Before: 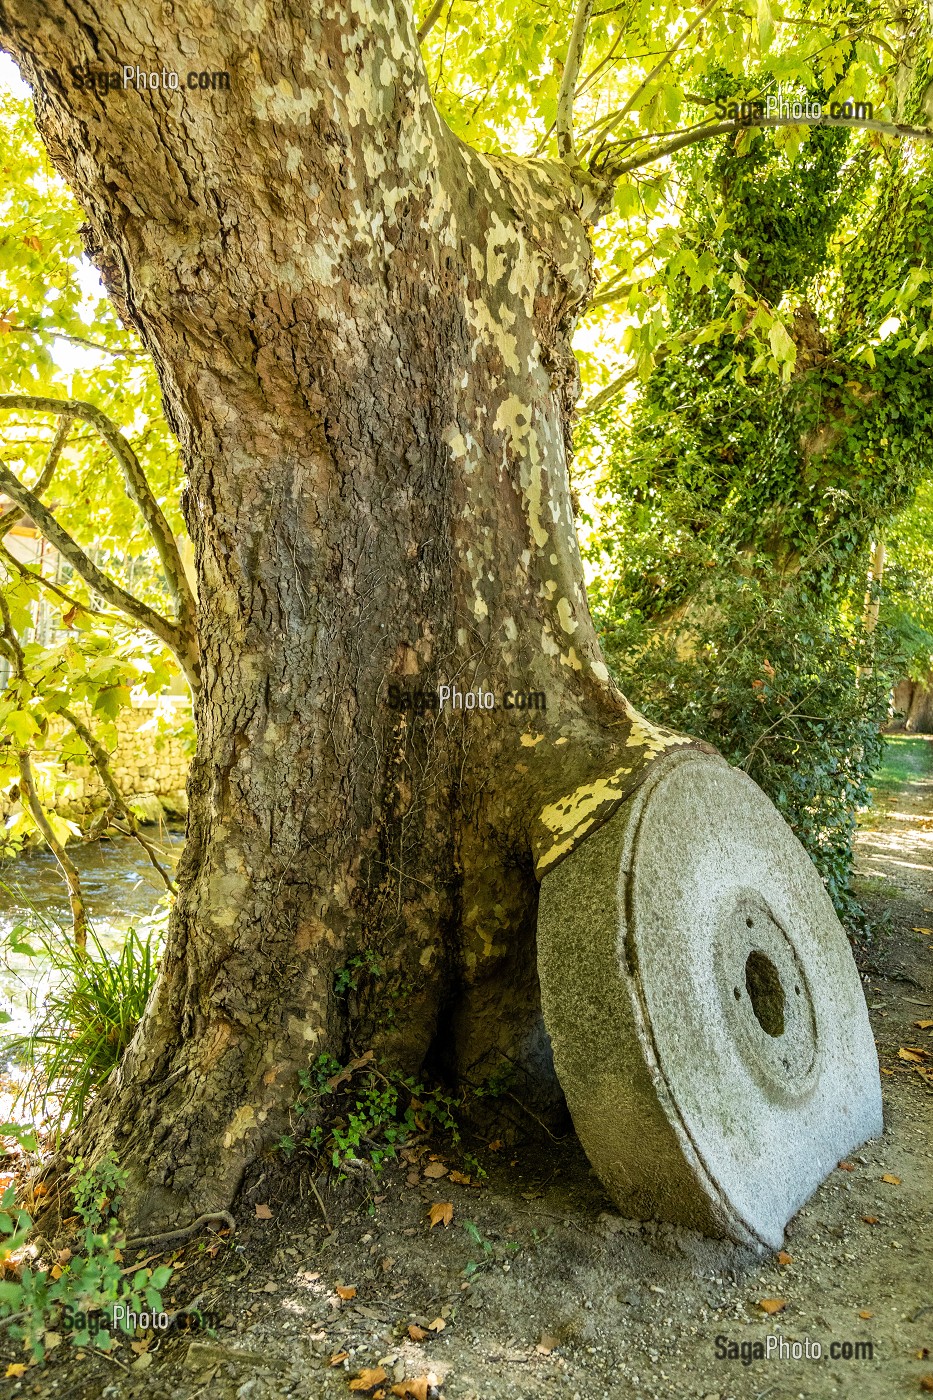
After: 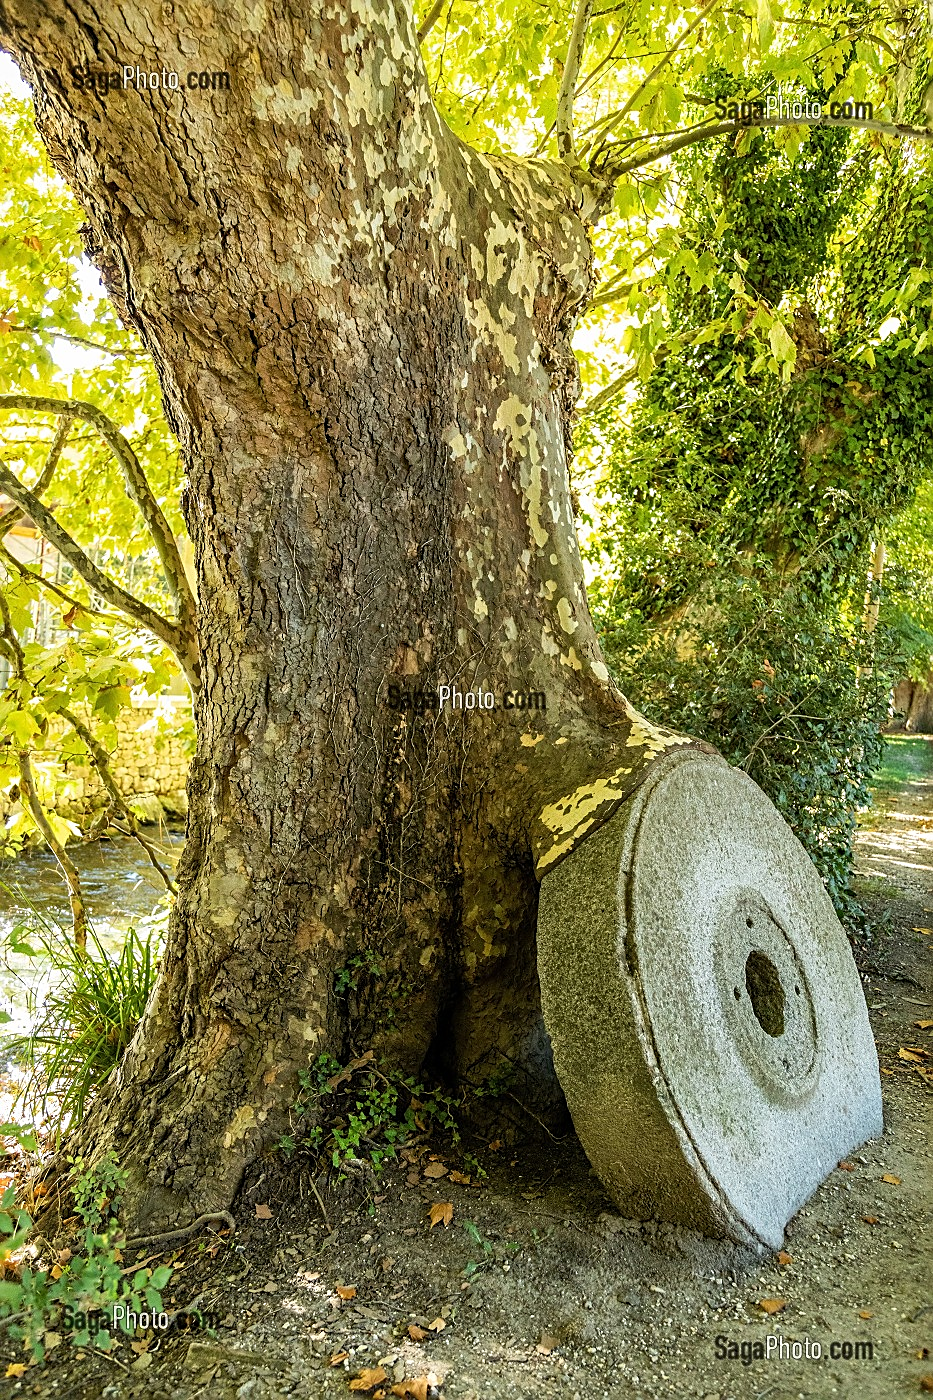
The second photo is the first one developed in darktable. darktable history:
levels: black 3.75%
sharpen: on, module defaults
